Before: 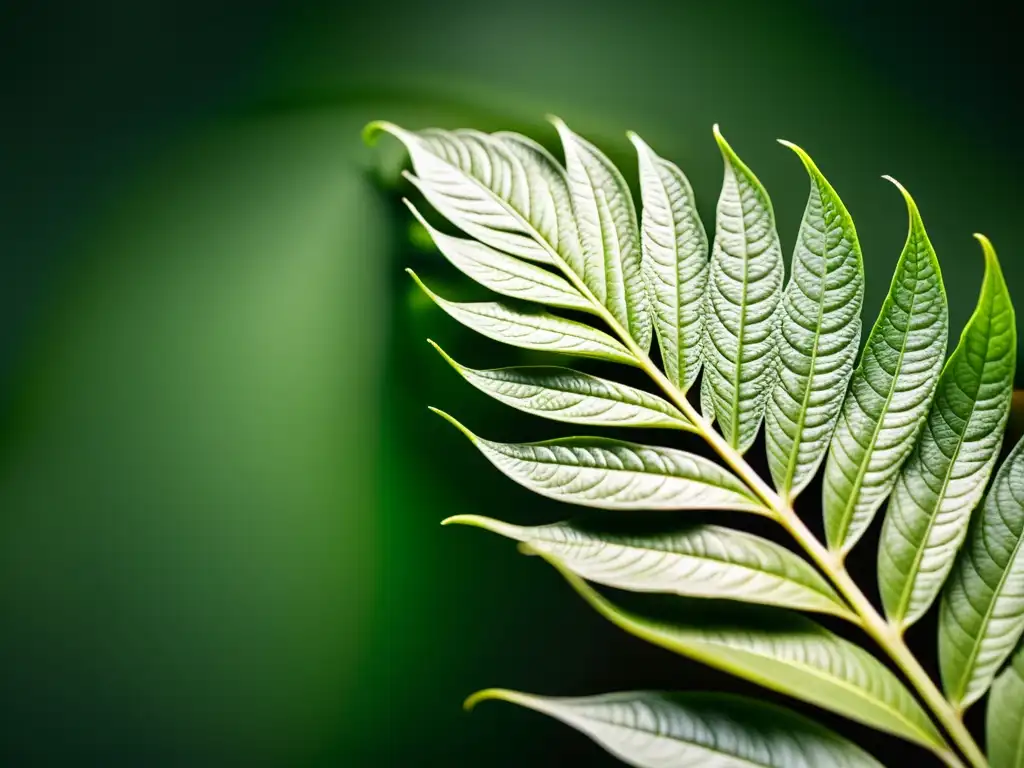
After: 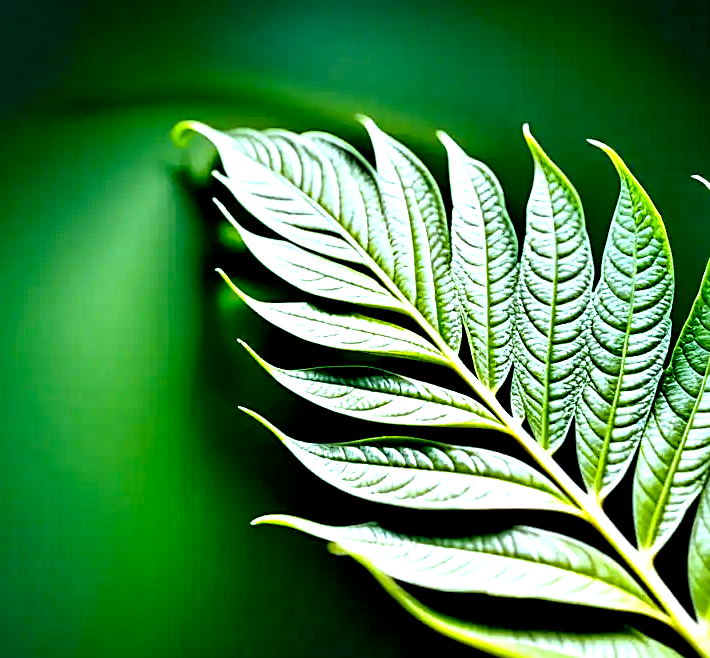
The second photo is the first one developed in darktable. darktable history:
crop: left 18.593%, right 12.06%, bottom 14.119%
color balance rgb: shadows lift › chroma 5.125%, shadows lift › hue 239.16°, linear chroma grading › global chroma 15.394%, perceptual saturation grading › global saturation 29.467%, perceptual brilliance grading › global brilliance 2.772%, perceptual brilliance grading › highlights -3.016%, perceptual brilliance grading › shadows 3.218%
exposure: exposure 0.203 EV, compensate highlight preservation false
contrast equalizer: octaves 7, y [[0.609, 0.611, 0.615, 0.613, 0.607, 0.603], [0.504, 0.498, 0.496, 0.499, 0.506, 0.516], [0 ×6], [0 ×6], [0 ×6]]
sharpen: on, module defaults
local contrast: mode bilateral grid, contrast 25, coarseness 60, detail 152%, midtone range 0.2
color correction: highlights a* -11.94, highlights b* -15.4
